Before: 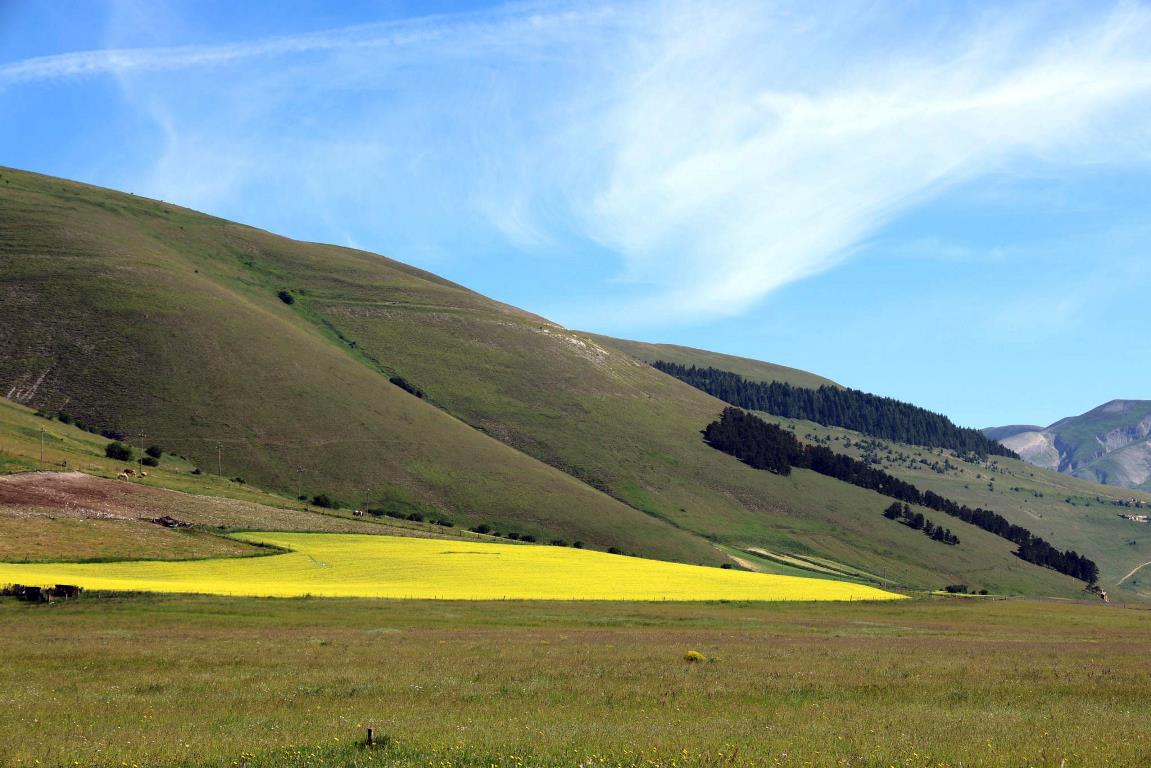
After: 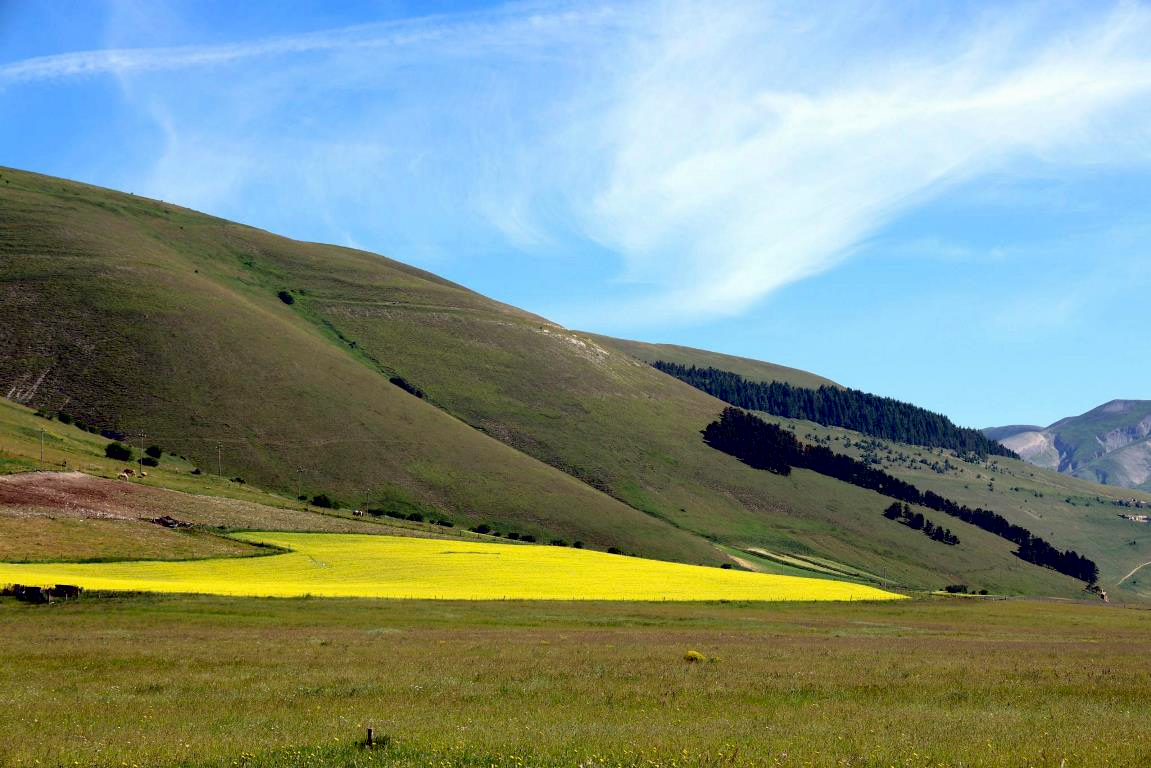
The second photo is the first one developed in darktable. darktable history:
exposure: black level correction 0.011, compensate highlight preservation false
contrast brightness saturation: contrast -0.012, brightness -0.013, saturation 0.038
